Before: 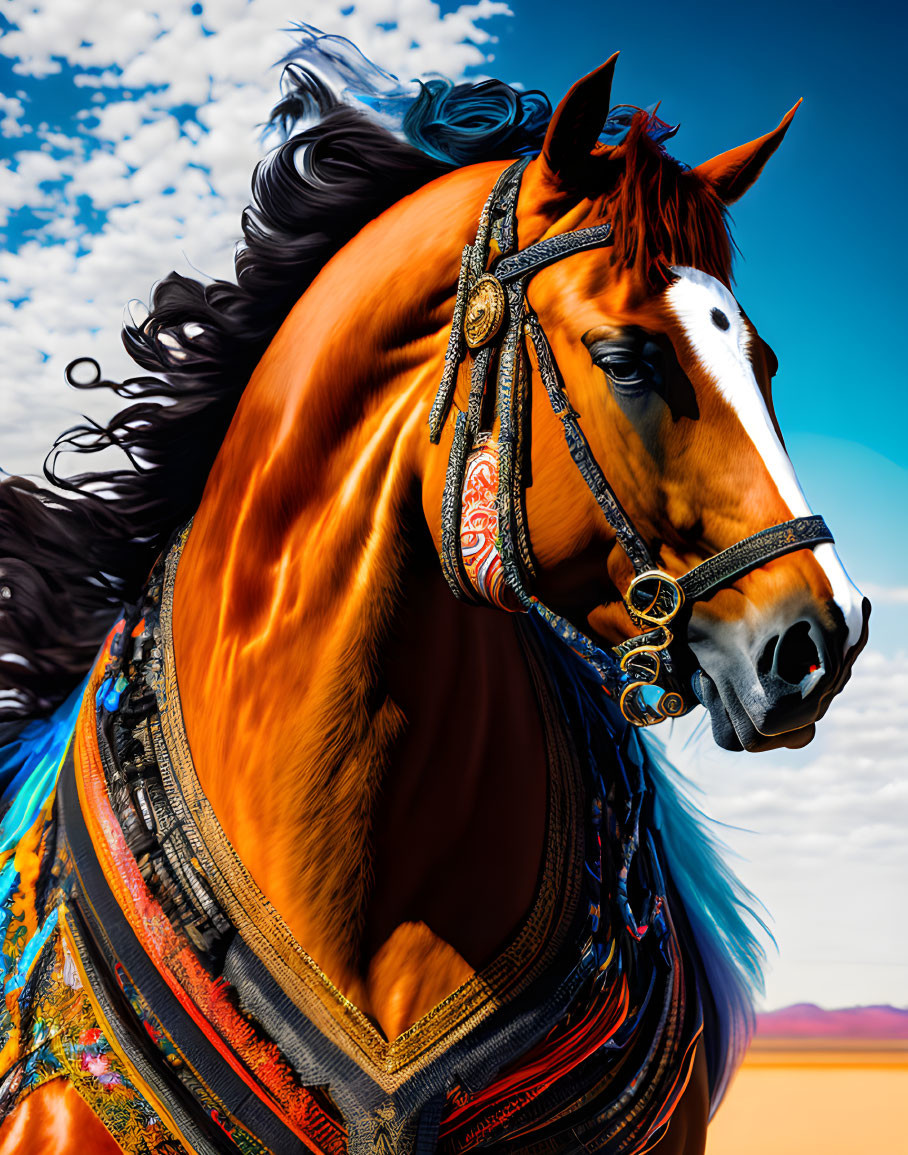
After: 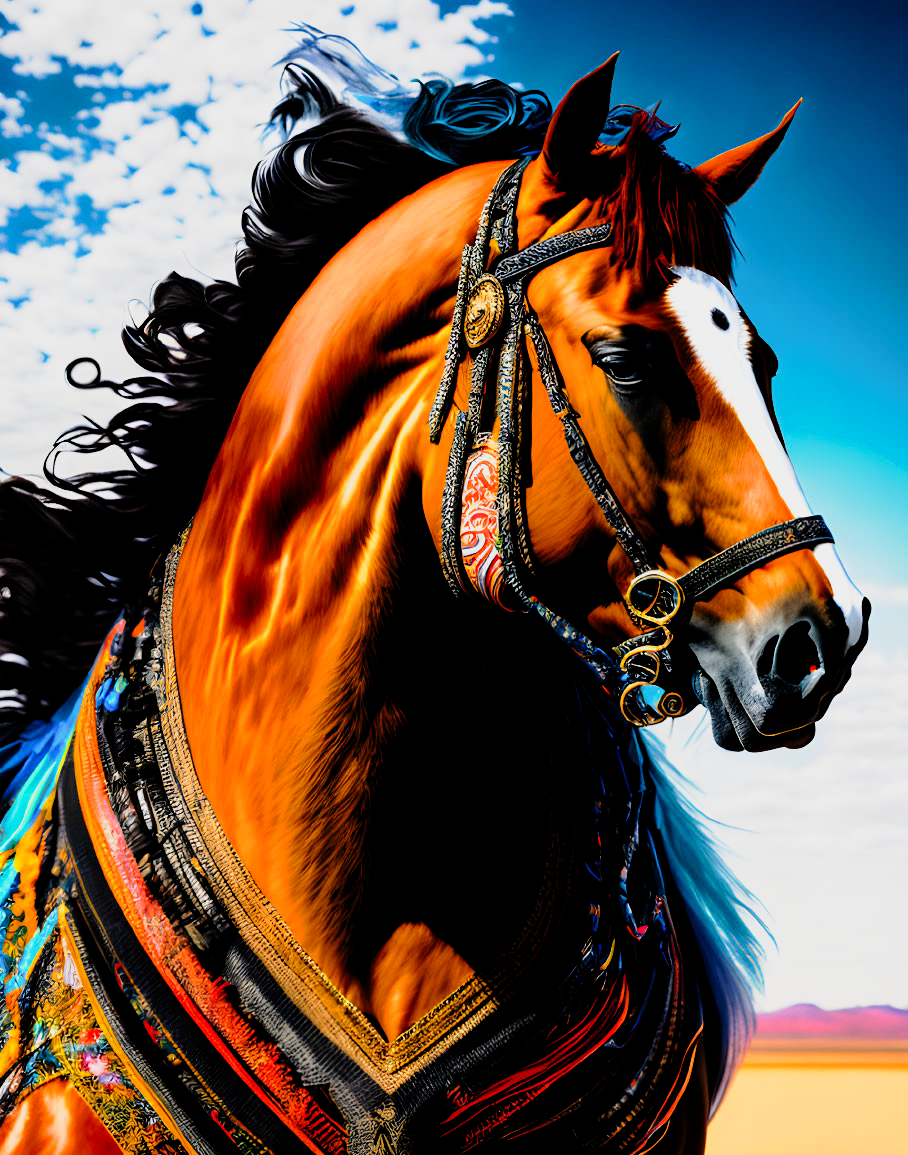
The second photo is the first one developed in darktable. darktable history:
tone curve: curves: ch0 [(0, 0) (0.105, 0.068) (0.195, 0.162) (0.283, 0.283) (0.384, 0.404) (0.485, 0.531) (0.638, 0.681) (0.795, 0.879) (1, 0.977)]; ch1 [(0, 0) (0.161, 0.092) (0.35, 0.33) (0.379, 0.401) (0.456, 0.469) (0.504, 0.5) (0.512, 0.514) (0.58, 0.597) (0.635, 0.646) (1, 1)]; ch2 [(0, 0) (0.371, 0.362) (0.437, 0.437) (0.5, 0.5) (0.53, 0.523) (0.56, 0.58) (0.622, 0.606) (1, 1)], preserve colors none
filmic rgb: black relative exposure -5.09 EV, white relative exposure 3.96 EV, hardness 2.9, contrast 1.298
